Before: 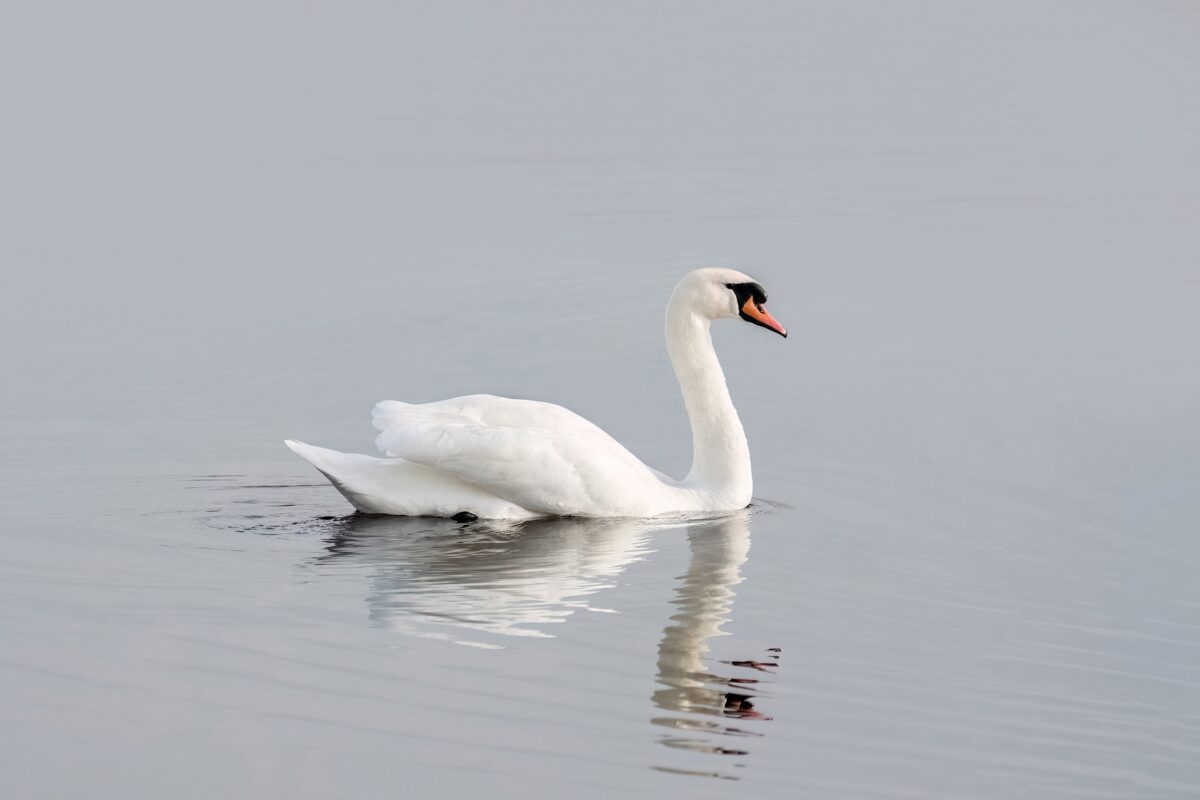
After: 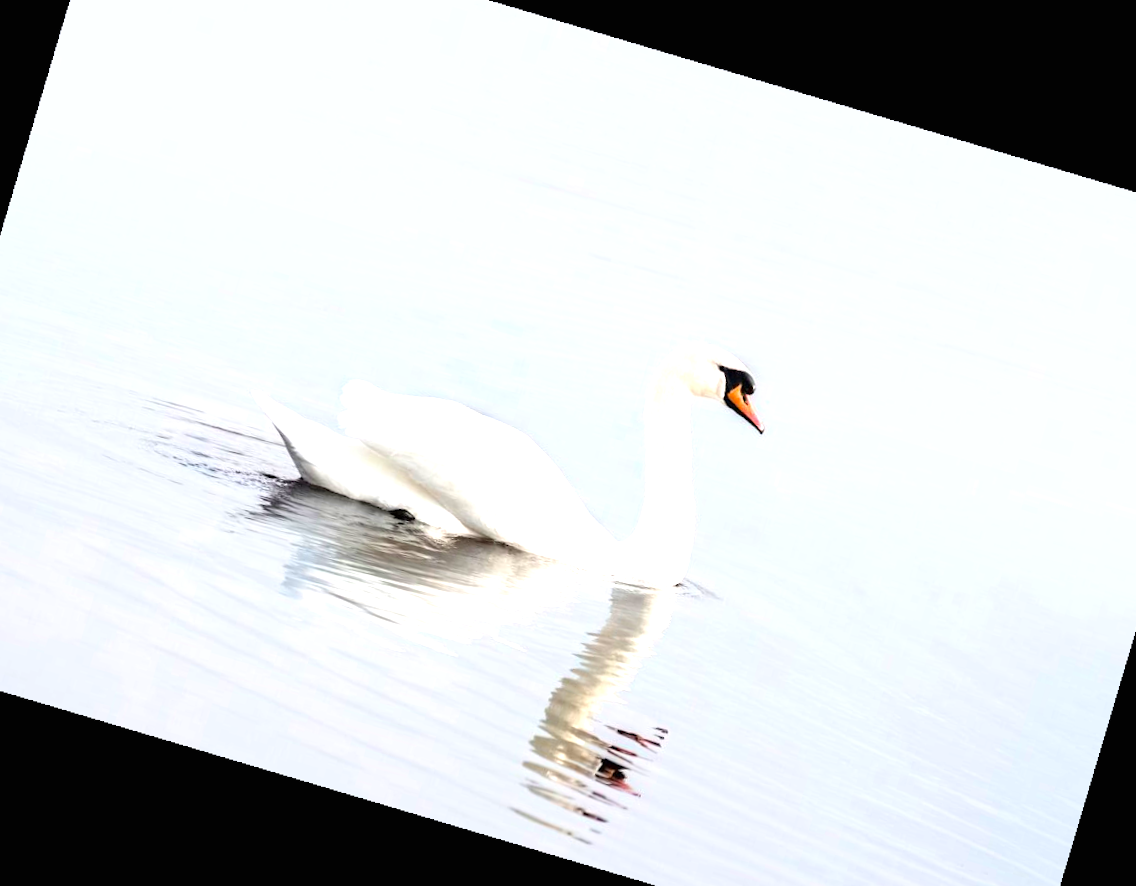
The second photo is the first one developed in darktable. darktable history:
exposure: black level correction 0, exposure 1.1 EV, compensate exposure bias true, compensate highlight preservation false
color balance rgb: perceptual saturation grading › global saturation 25%, global vibrance 20%
rotate and perspective: rotation 13.27°, automatic cropping off
crop and rotate: angle -3.27°, left 5.211%, top 5.211%, right 4.607%, bottom 4.607%
